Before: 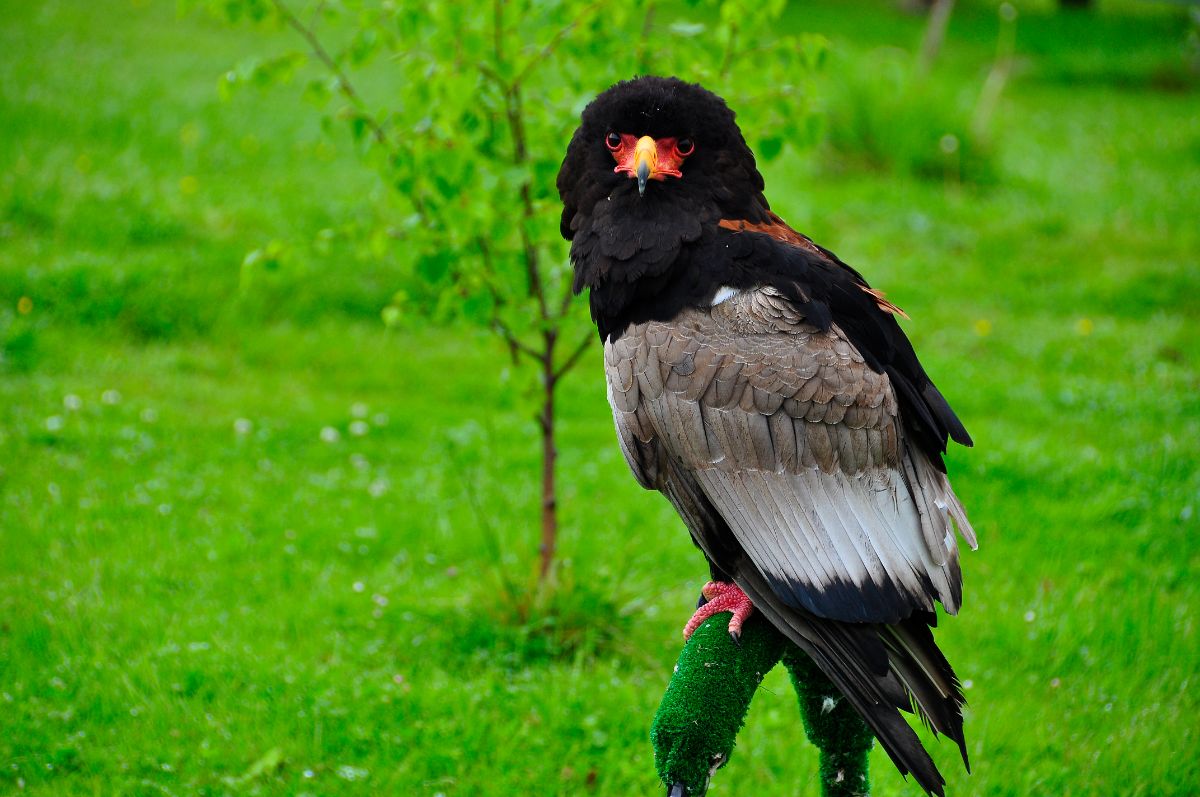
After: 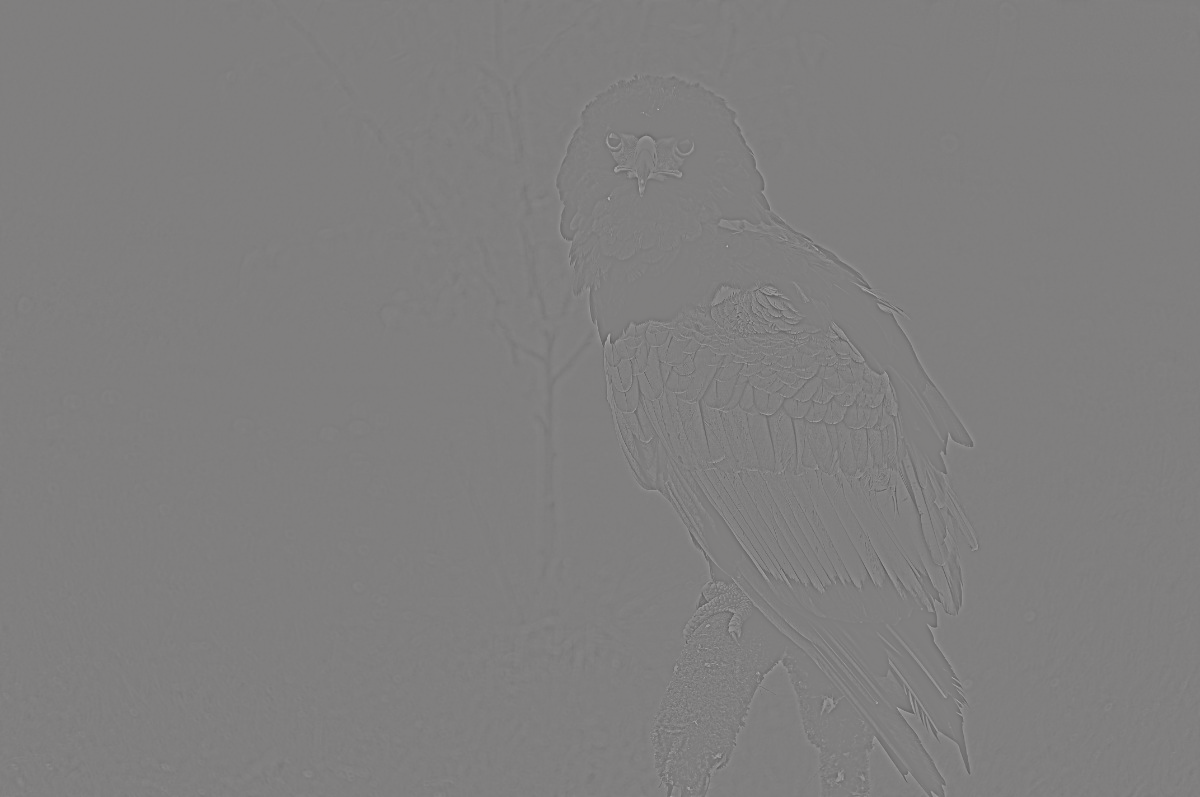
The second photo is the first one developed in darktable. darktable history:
highpass: sharpness 5.84%, contrast boost 8.44%
tone curve: curves: ch0 [(0, 0.013) (0.036, 0.035) (0.274, 0.288) (0.504, 0.536) (0.844, 0.84) (1, 0.97)]; ch1 [(0, 0) (0.389, 0.403) (0.462, 0.48) (0.499, 0.5) (0.524, 0.529) (0.567, 0.603) (0.626, 0.651) (0.749, 0.781) (1, 1)]; ch2 [(0, 0) (0.464, 0.478) (0.5, 0.501) (0.533, 0.539) (0.599, 0.6) (0.704, 0.732) (1, 1)], color space Lab, independent channels, preserve colors none
